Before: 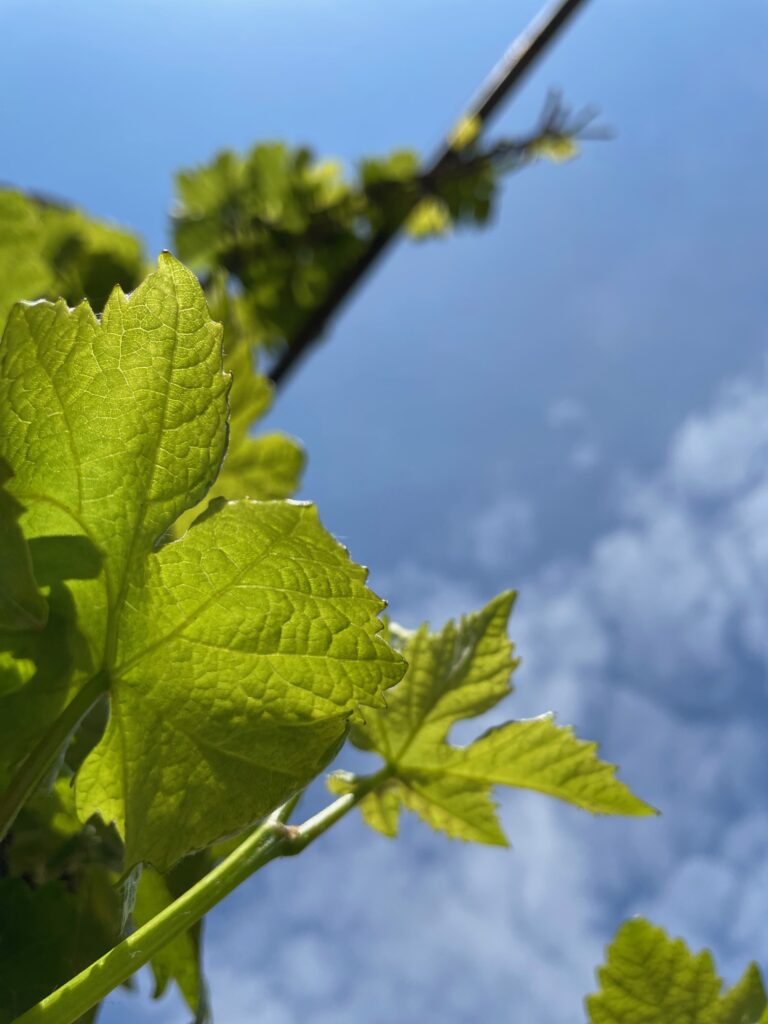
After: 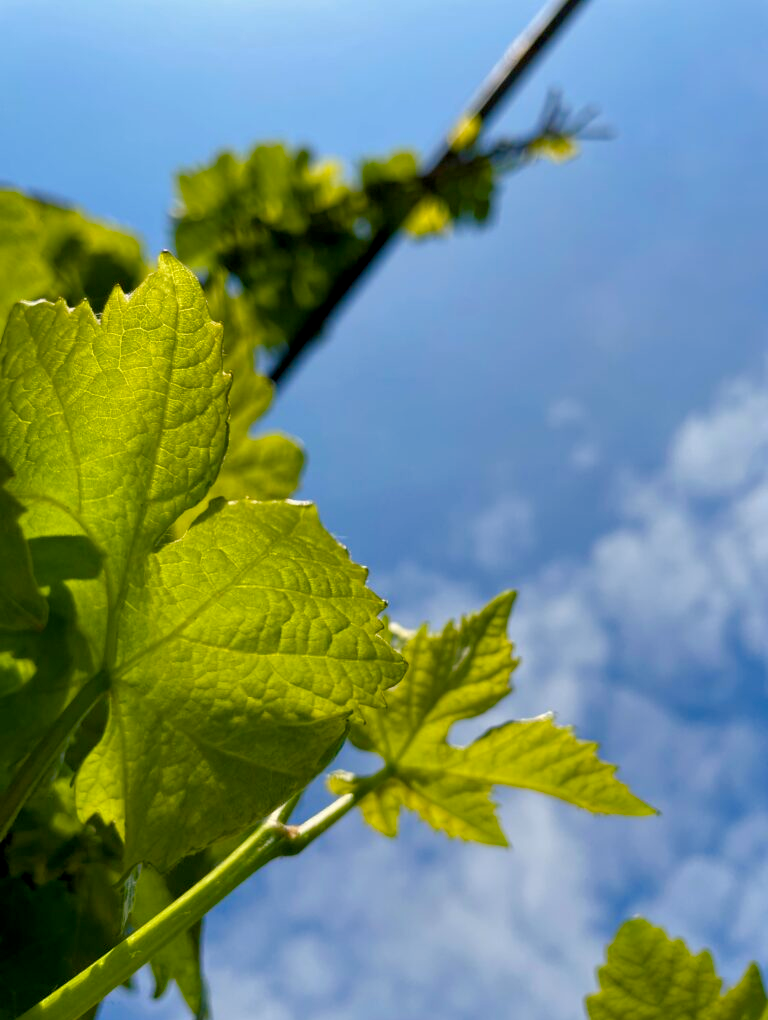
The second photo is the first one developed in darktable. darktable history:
color balance rgb: shadows lift › chroma 3%, shadows lift › hue 240.84°, highlights gain › chroma 3%, highlights gain › hue 73.2°, global offset › luminance -0.5%, perceptual saturation grading › global saturation 20%, perceptual saturation grading › highlights -25%, perceptual saturation grading › shadows 50%, global vibrance 25.26%
crop: top 0.05%, bottom 0.098%
exposure: black level correction -0.001, exposure 0.08 EV, compensate highlight preservation false
